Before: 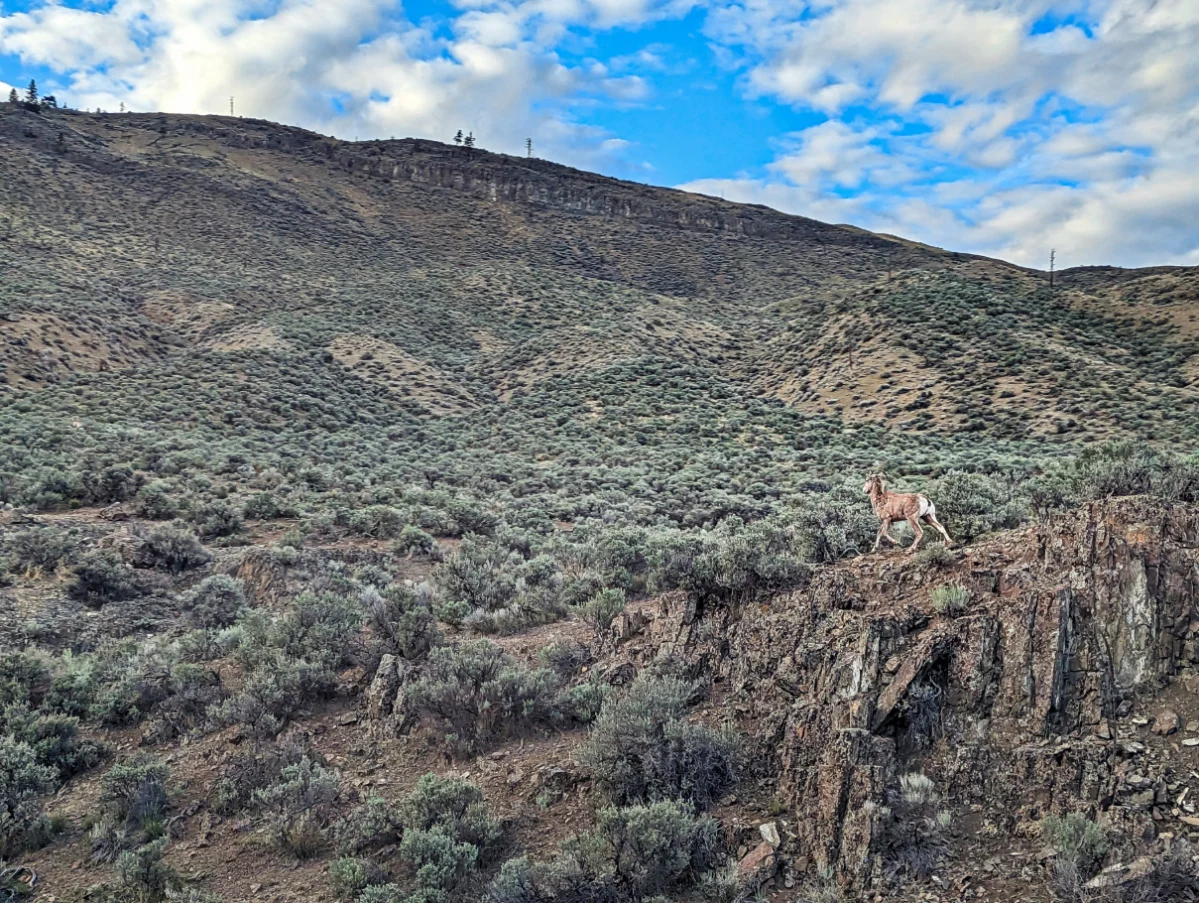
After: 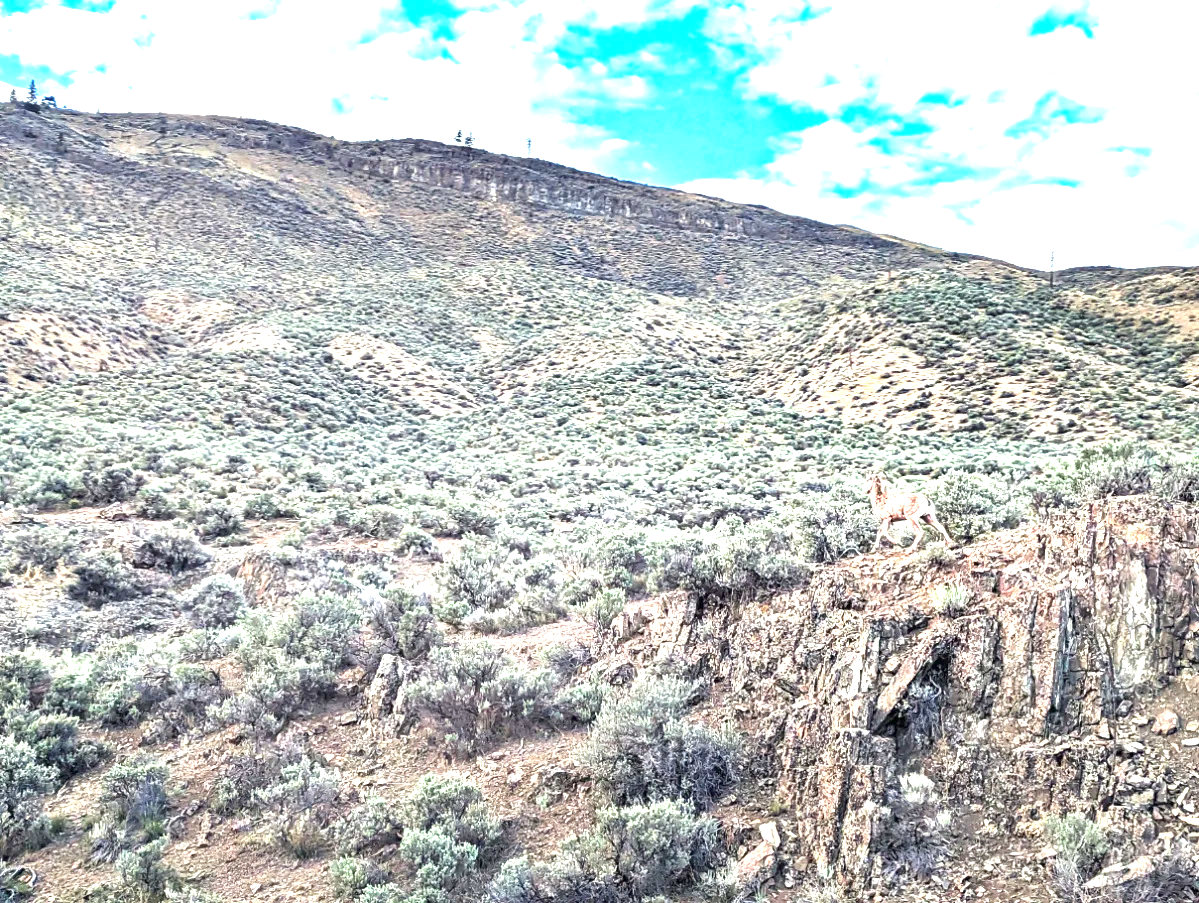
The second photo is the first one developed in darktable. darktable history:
exposure: exposure 2.02 EV, compensate highlight preservation false
